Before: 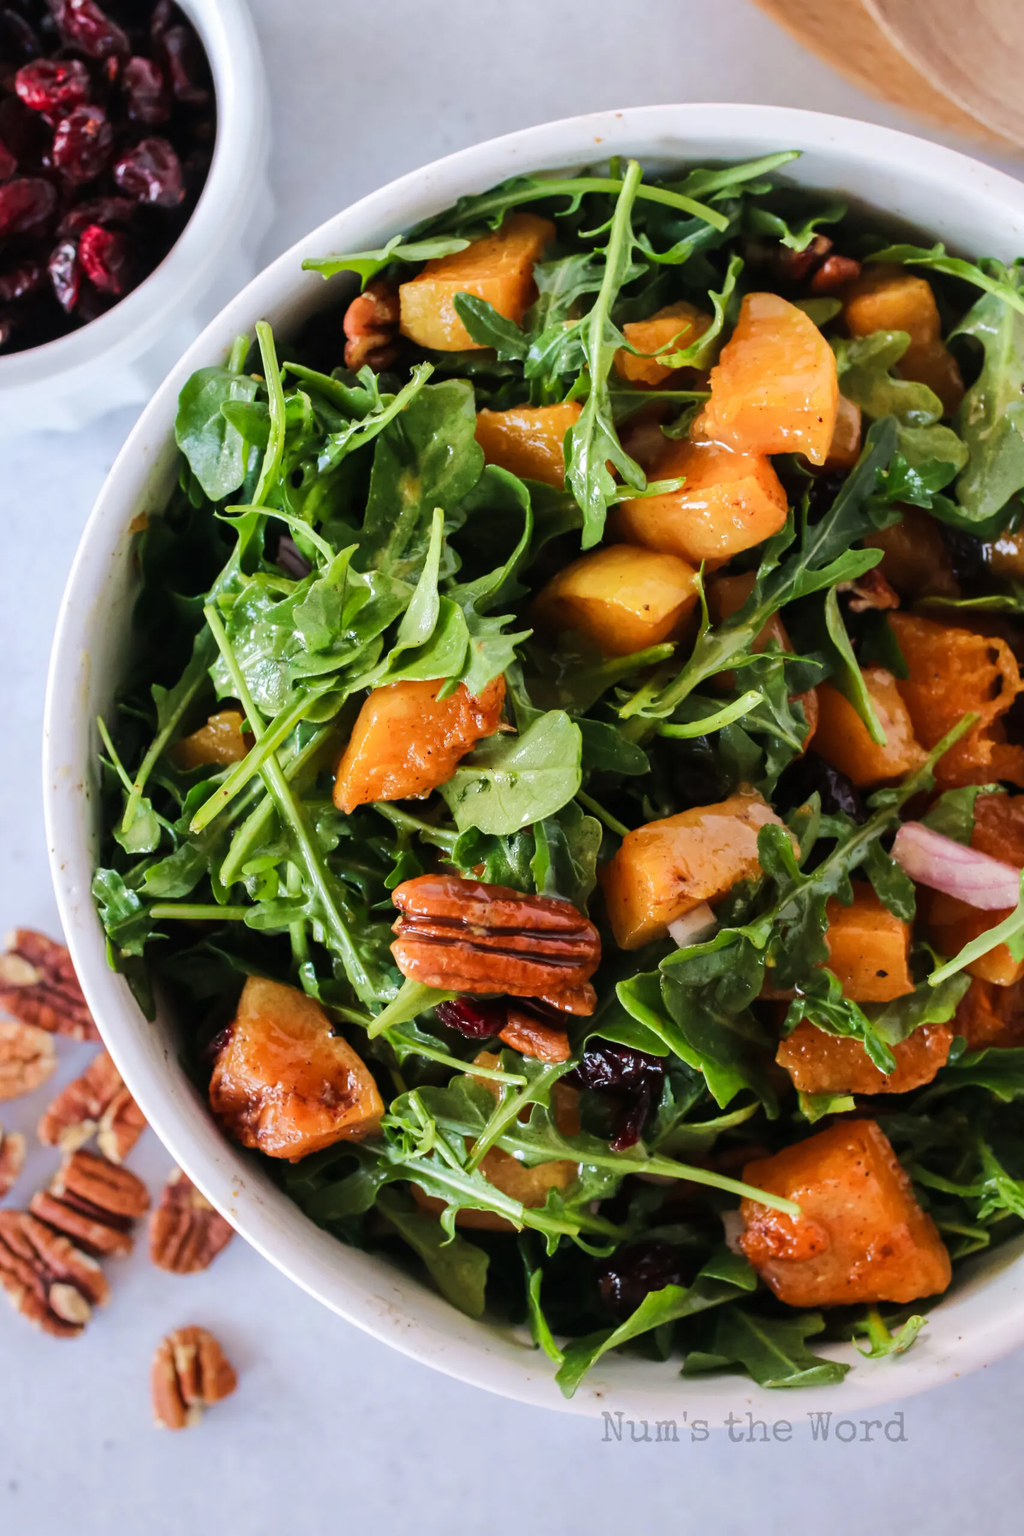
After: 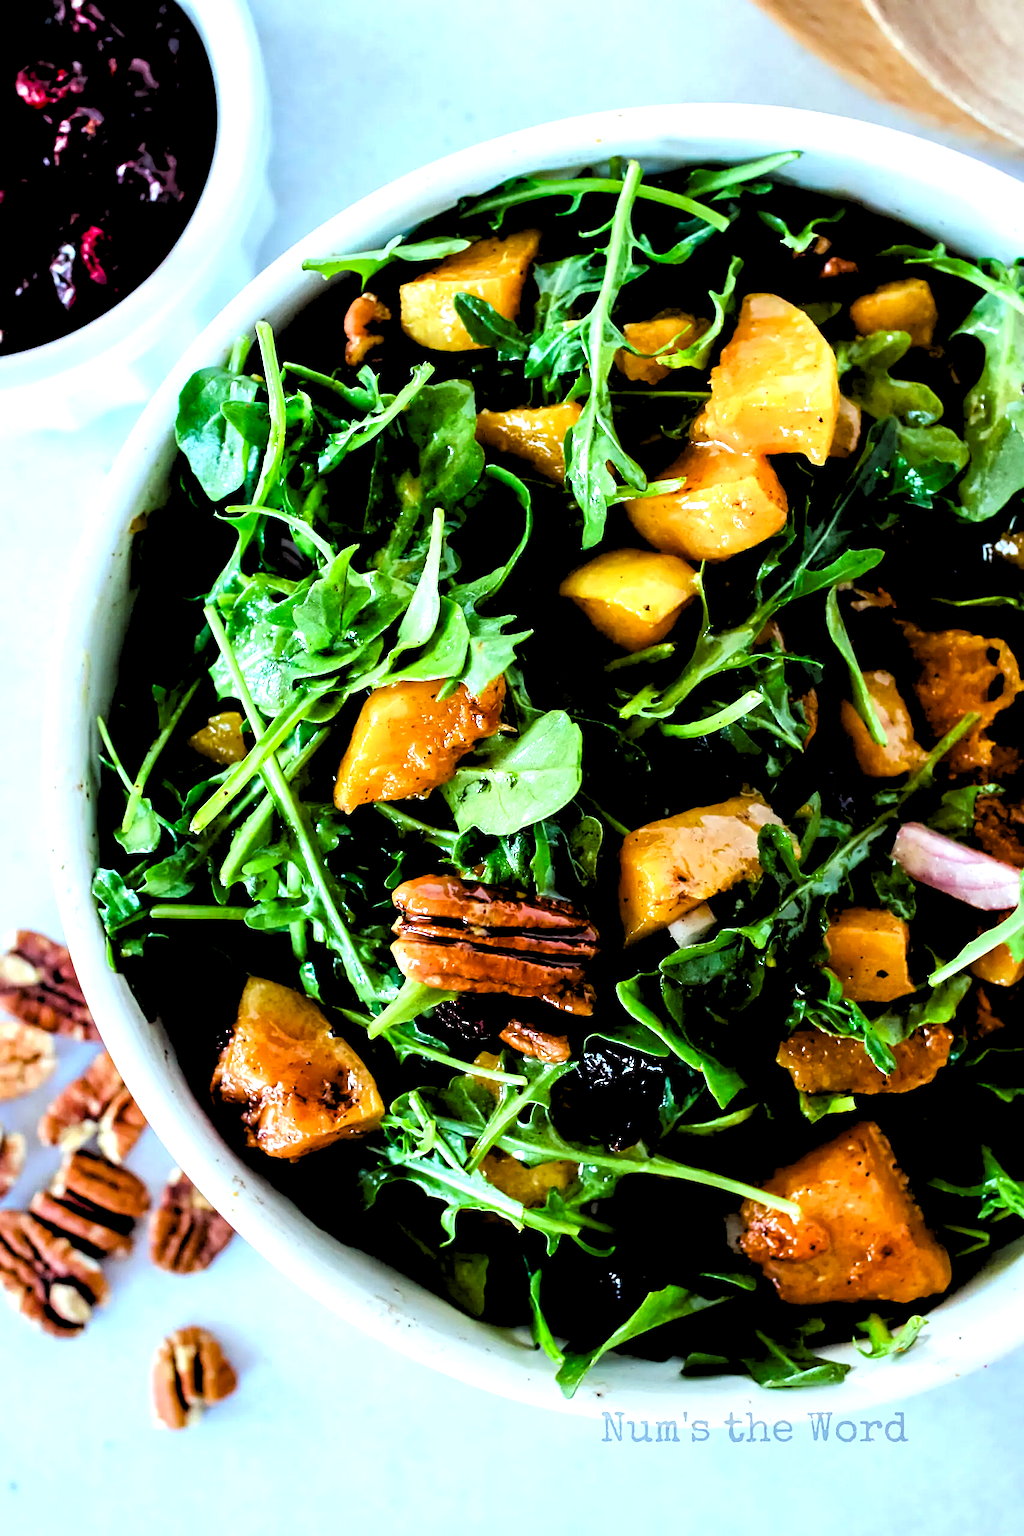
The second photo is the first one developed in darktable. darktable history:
rgb levels: levels [[0.029, 0.461, 0.922], [0, 0.5, 1], [0, 0.5, 1]]
sharpen: on, module defaults
color balance rgb: shadows lift › luminance -7.7%, shadows lift › chroma 2.13%, shadows lift › hue 200.79°, power › luminance -7.77%, power › chroma 2.27%, power › hue 220.69°, highlights gain › luminance 15.15%, highlights gain › chroma 4%, highlights gain › hue 209.35°, global offset › luminance -0.21%, global offset › chroma 0.27%, perceptual saturation grading › global saturation 24.42%, perceptual saturation grading › highlights -24.42%, perceptual saturation grading › mid-tones 24.42%, perceptual saturation grading › shadows 40%, perceptual brilliance grading › global brilliance -5%, perceptual brilliance grading › highlights 24.42%, perceptual brilliance grading › mid-tones 7%, perceptual brilliance grading › shadows -5%
